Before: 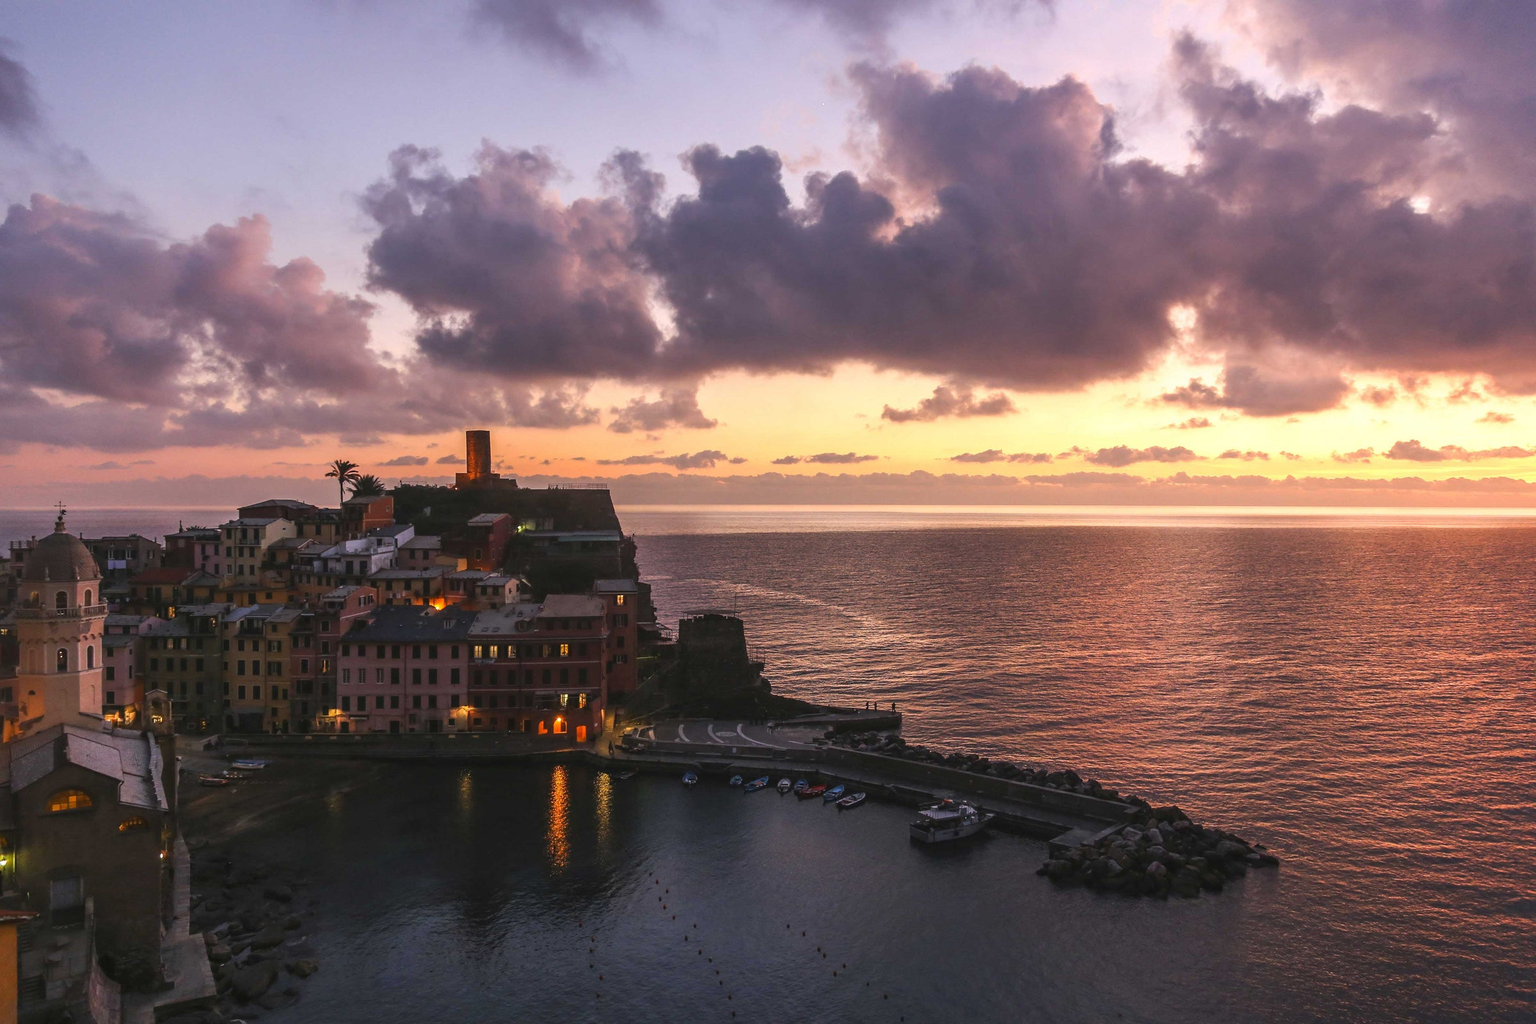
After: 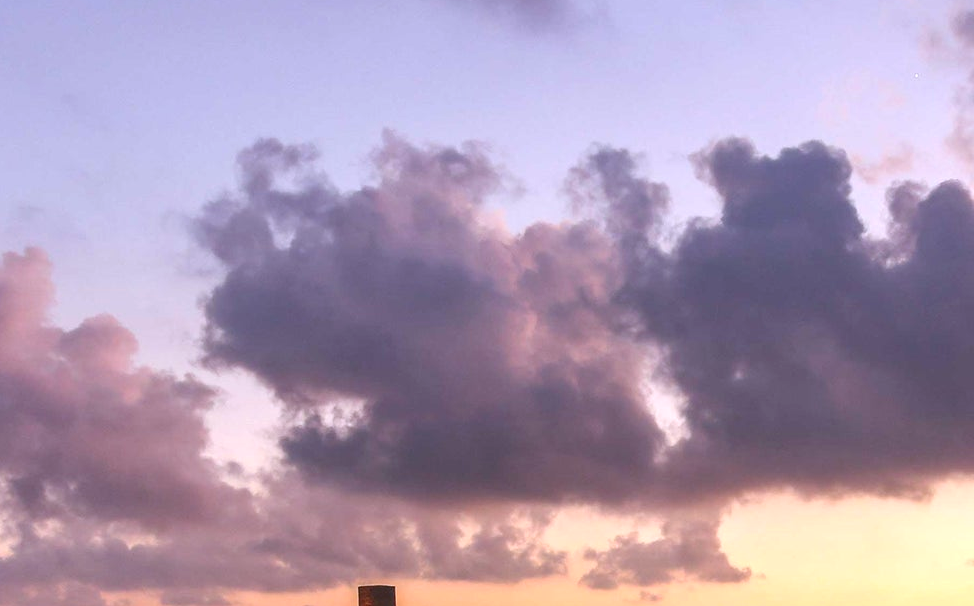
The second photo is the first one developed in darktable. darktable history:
crop: left 15.452%, top 5.459%, right 43.956%, bottom 56.62%
exposure: black level correction 0, exposure 0.2 EV, compensate exposure bias true, compensate highlight preservation false
color calibration: illuminant as shot in camera, x 0.358, y 0.373, temperature 4628.91 K
